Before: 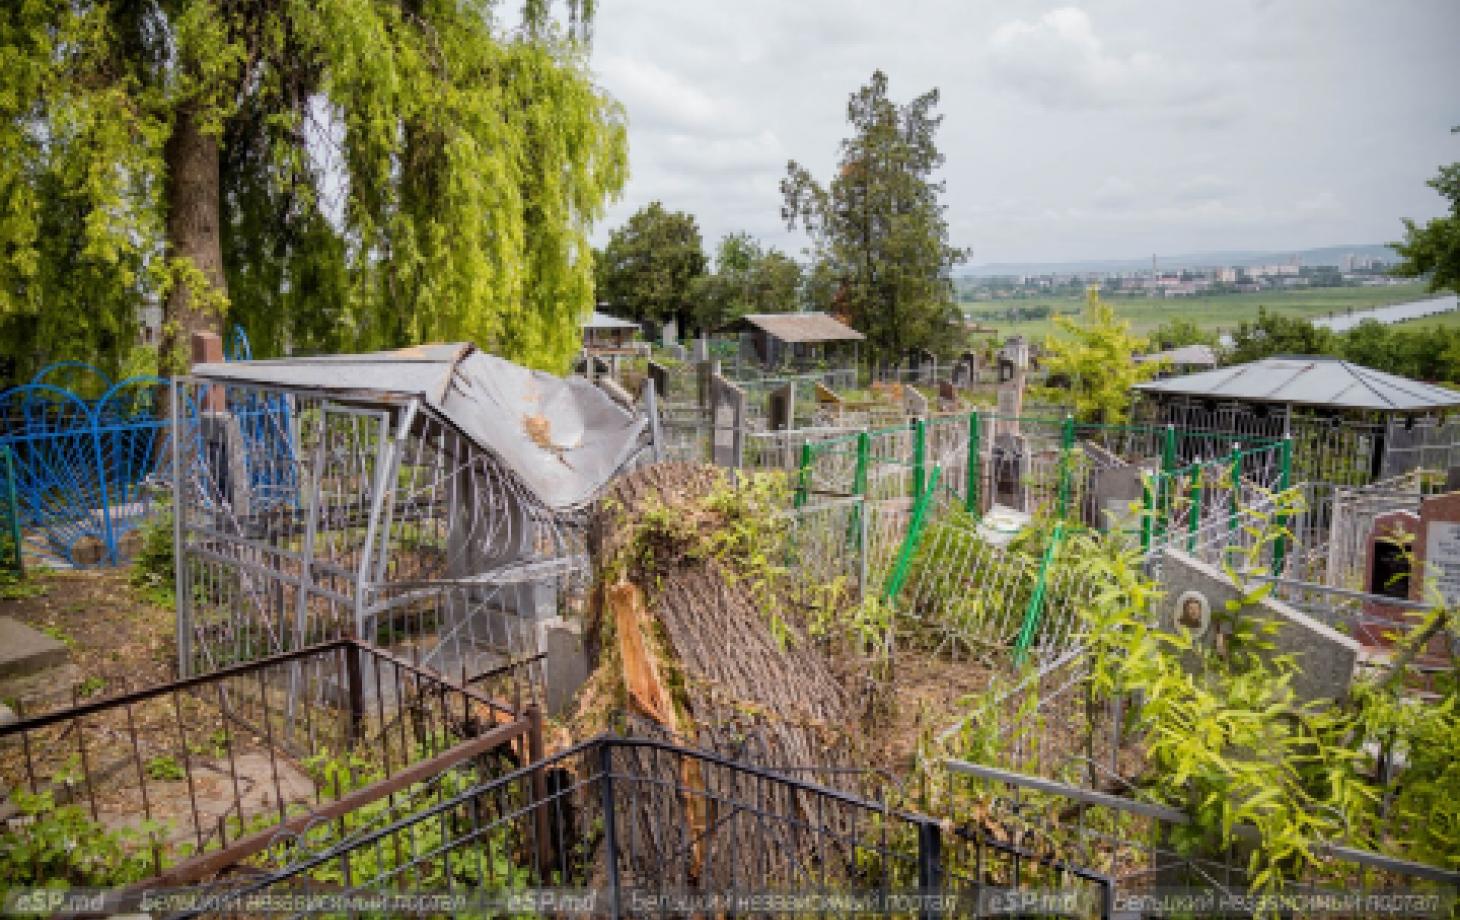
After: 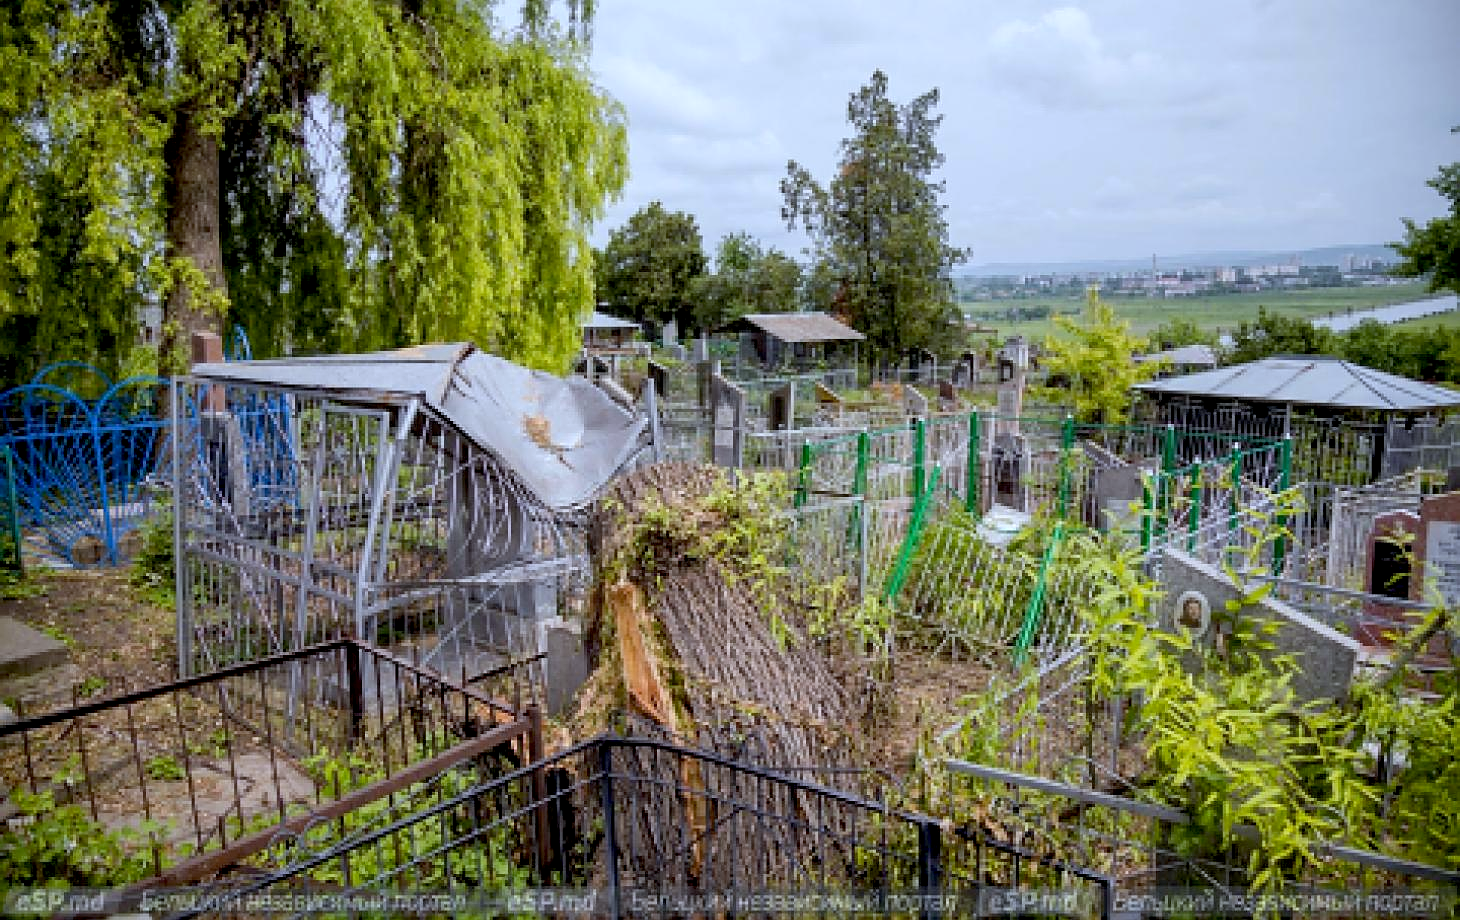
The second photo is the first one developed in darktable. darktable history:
sharpen: on, module defaults
white balance: red 0.931, blue 1.11
exposure: black level correction 0.01, exposure 0.011 EV, compensate highlight preservation false
